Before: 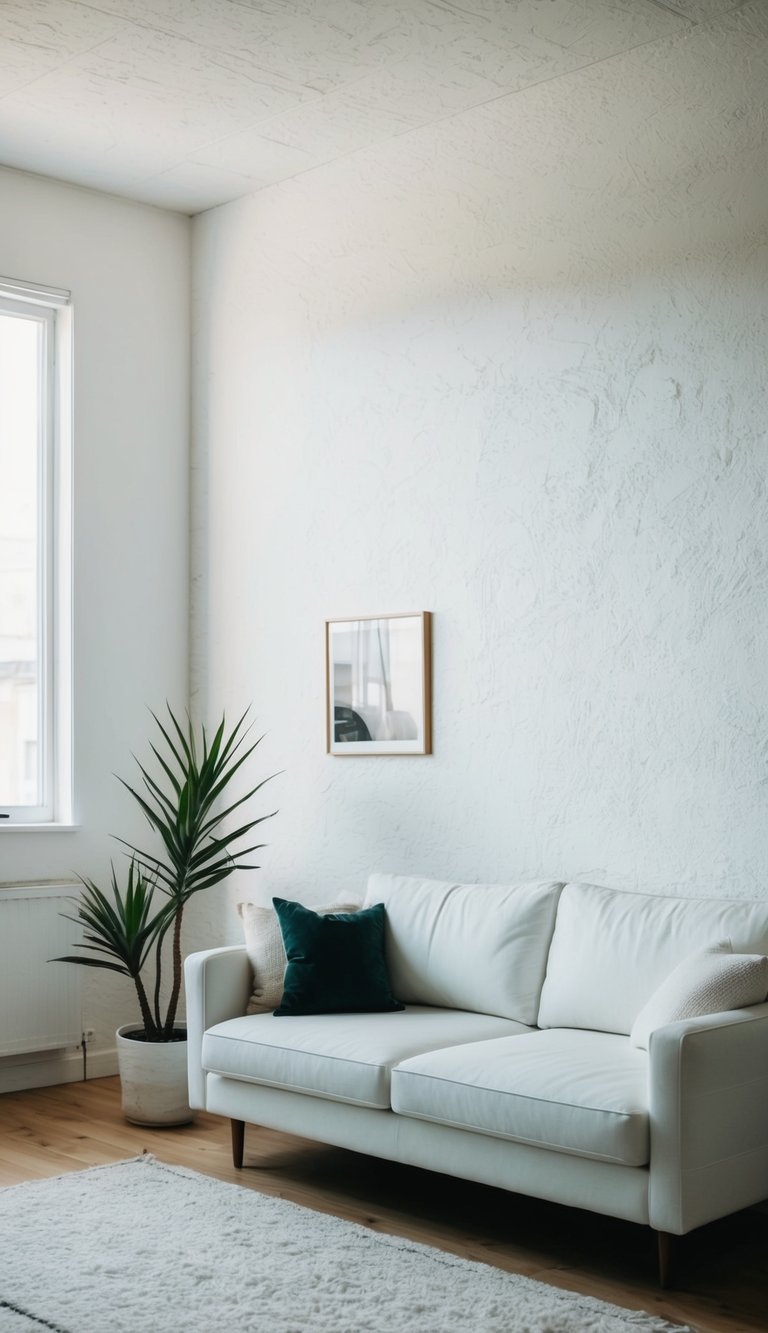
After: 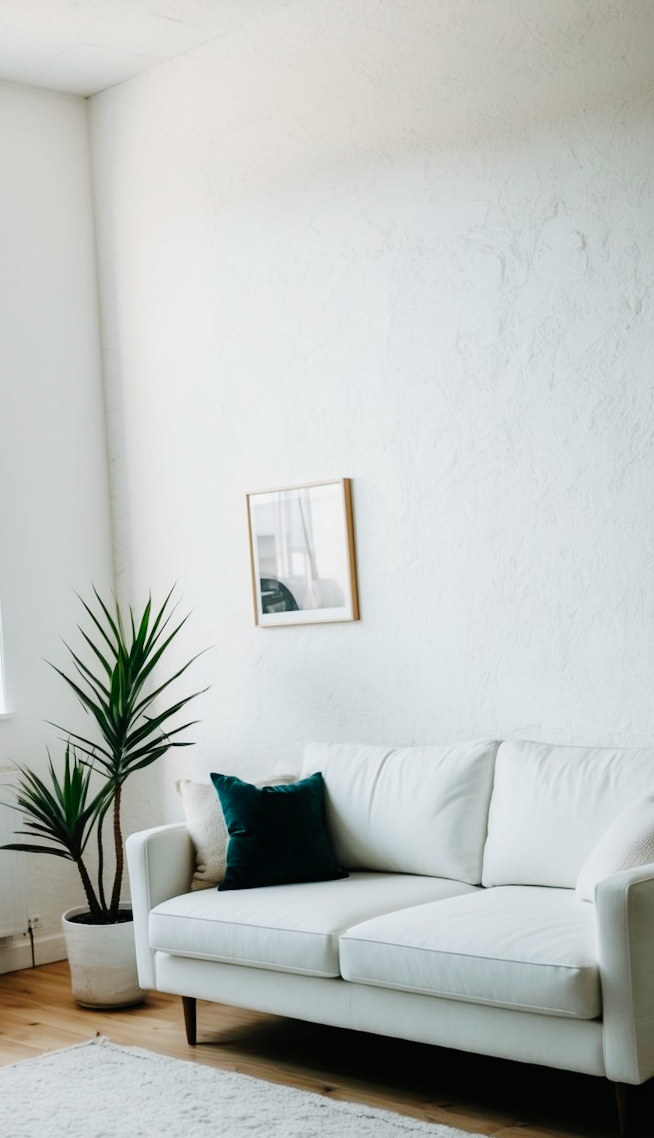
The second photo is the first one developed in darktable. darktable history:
crop and rotate: angle 3.5°, left 5.89%, top 5.687%
tone curve: curves: ch0 [(0, 0) (0.003, 0.009) (0.011, 0.009) (0.025, 0.01) (0.044, 0.02) (0.069, 0.032) (0.1, 0.048) (0.136, 0.092) (0.177, 0.153) (0.224, 0.217) (0.277, 0.306) (0.335, 0.402) (0.399, 0.488) (0.468, 0.574) (0.543, 0.648) (0.623, 0.716) (0.709, 0.783) (0.801, 0.851) (0.898, 0.92) (1, 1)], preserve colors none
